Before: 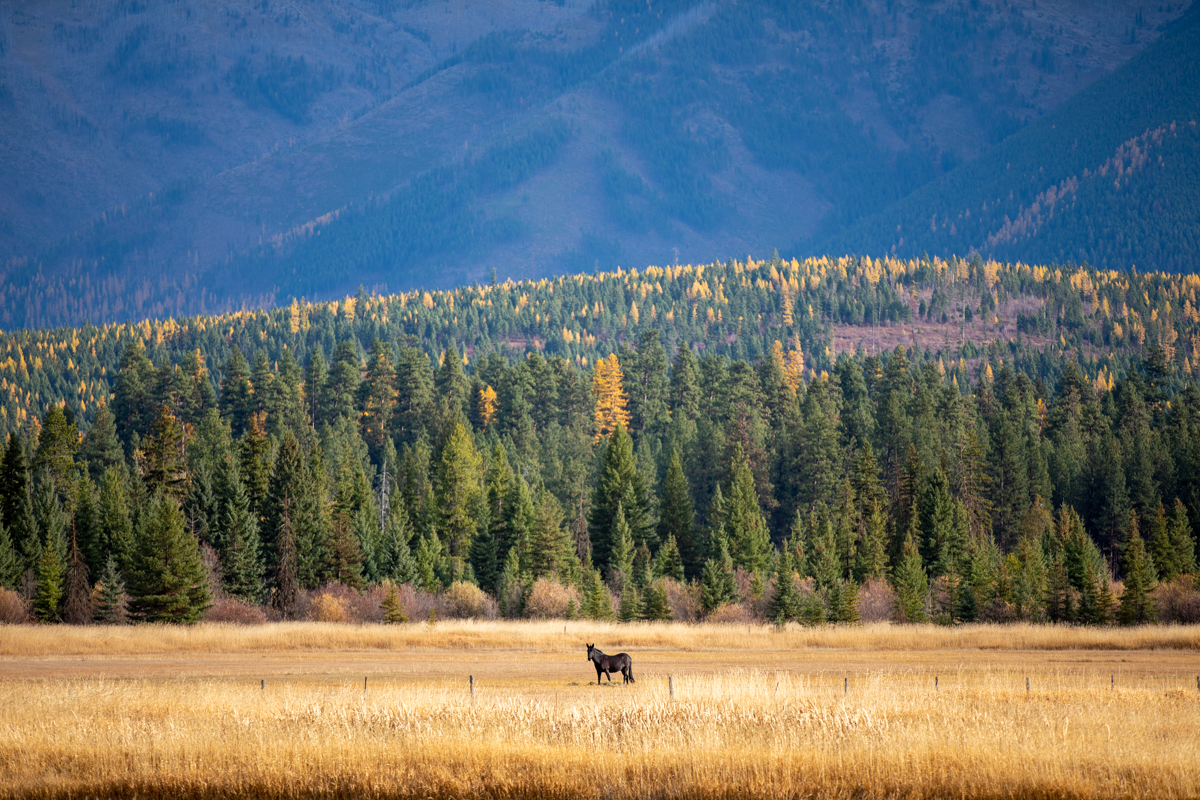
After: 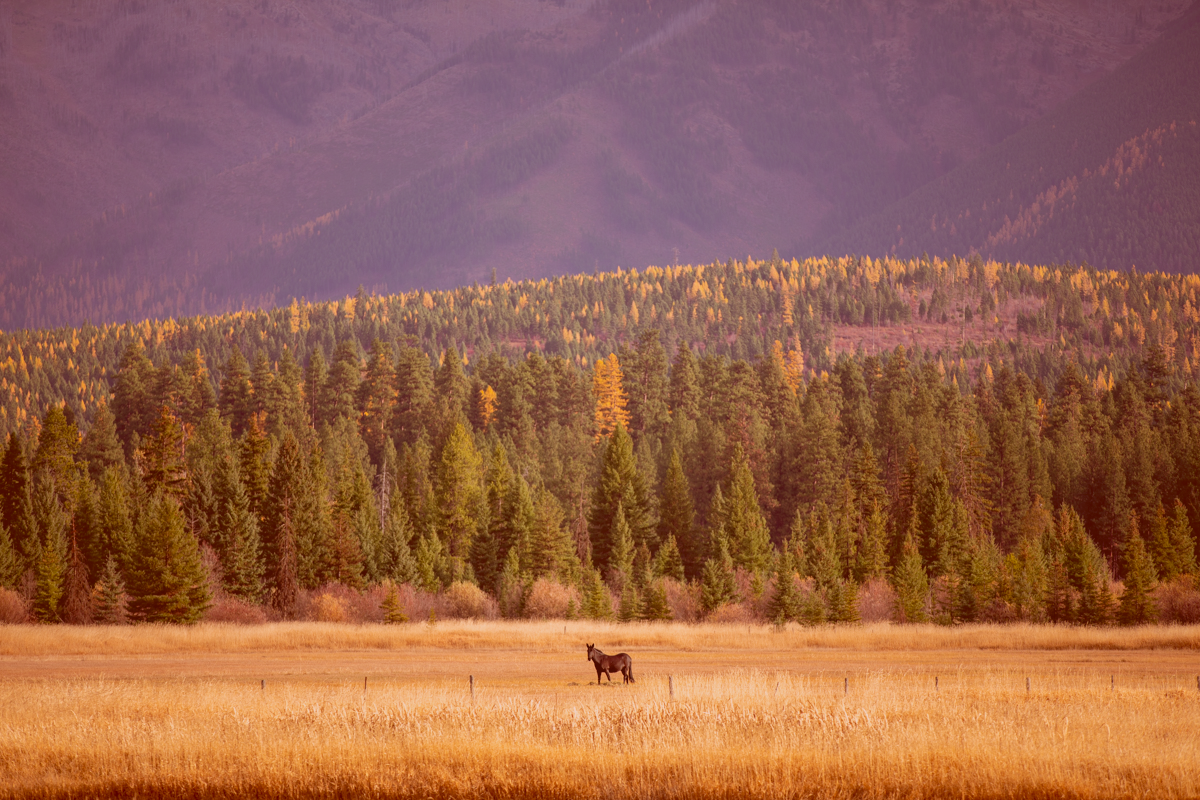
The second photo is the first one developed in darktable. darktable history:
color correction: highlights a* 9.44, highlights b* 8.69, shadows a* 39.86, shadows b* 39.5, saturation 0.802
contrast brightness saturation: contrast -0.279
